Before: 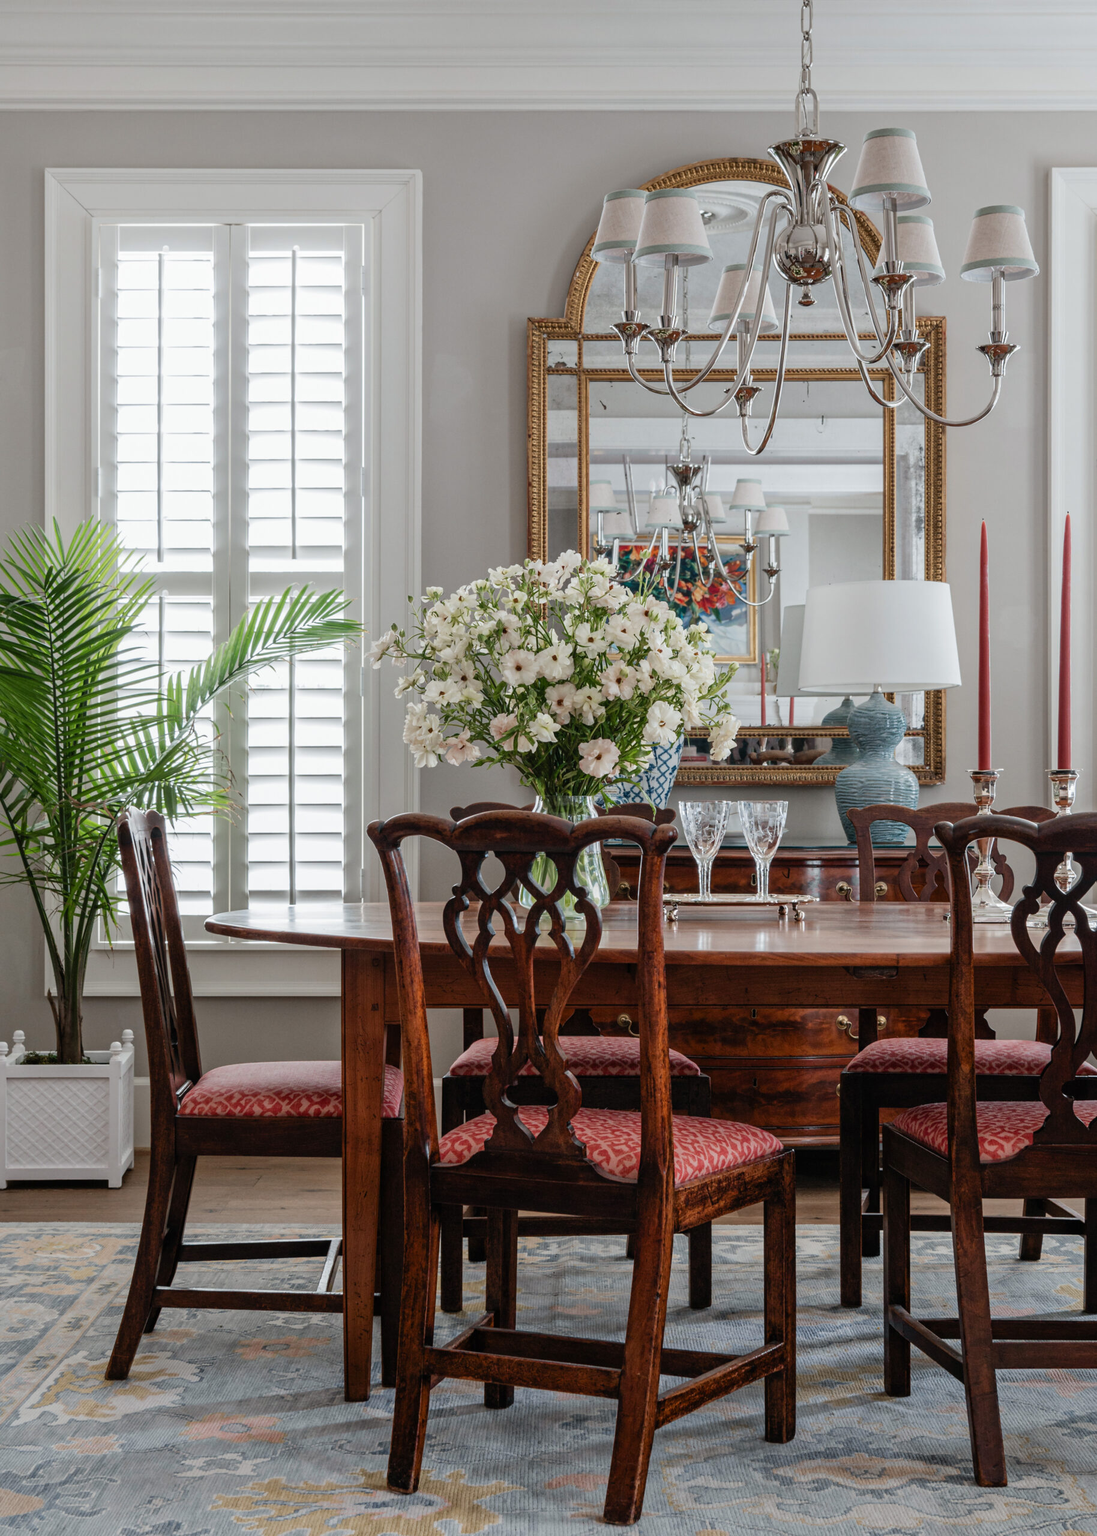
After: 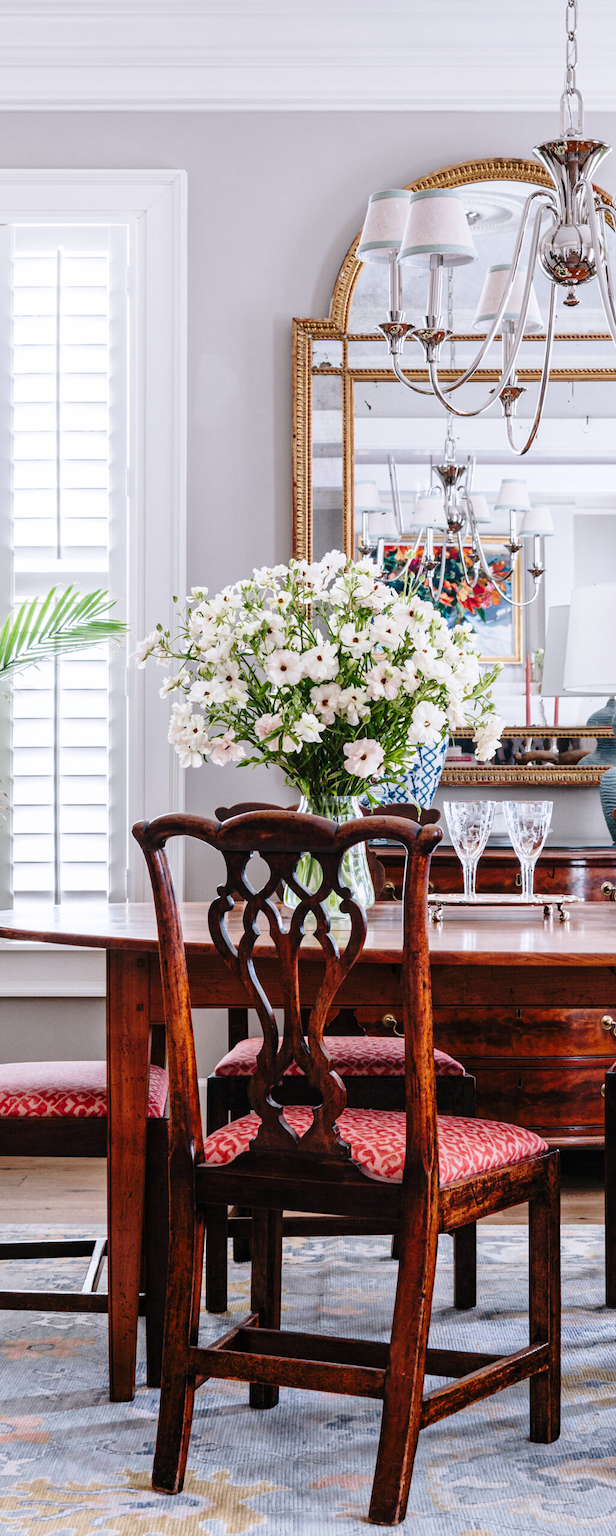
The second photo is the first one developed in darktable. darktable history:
color correction: saturation 0.98
base curve: curves: ch0 [(0, 0) (0.028, 0.03) (0.121, 0.232) (0.46, 0.748) (0.859, 0.968) (1, 1)], preserve colors none
crop: left 21.496%, right 22.254%
white balance: red 1.004, blue 1.096
